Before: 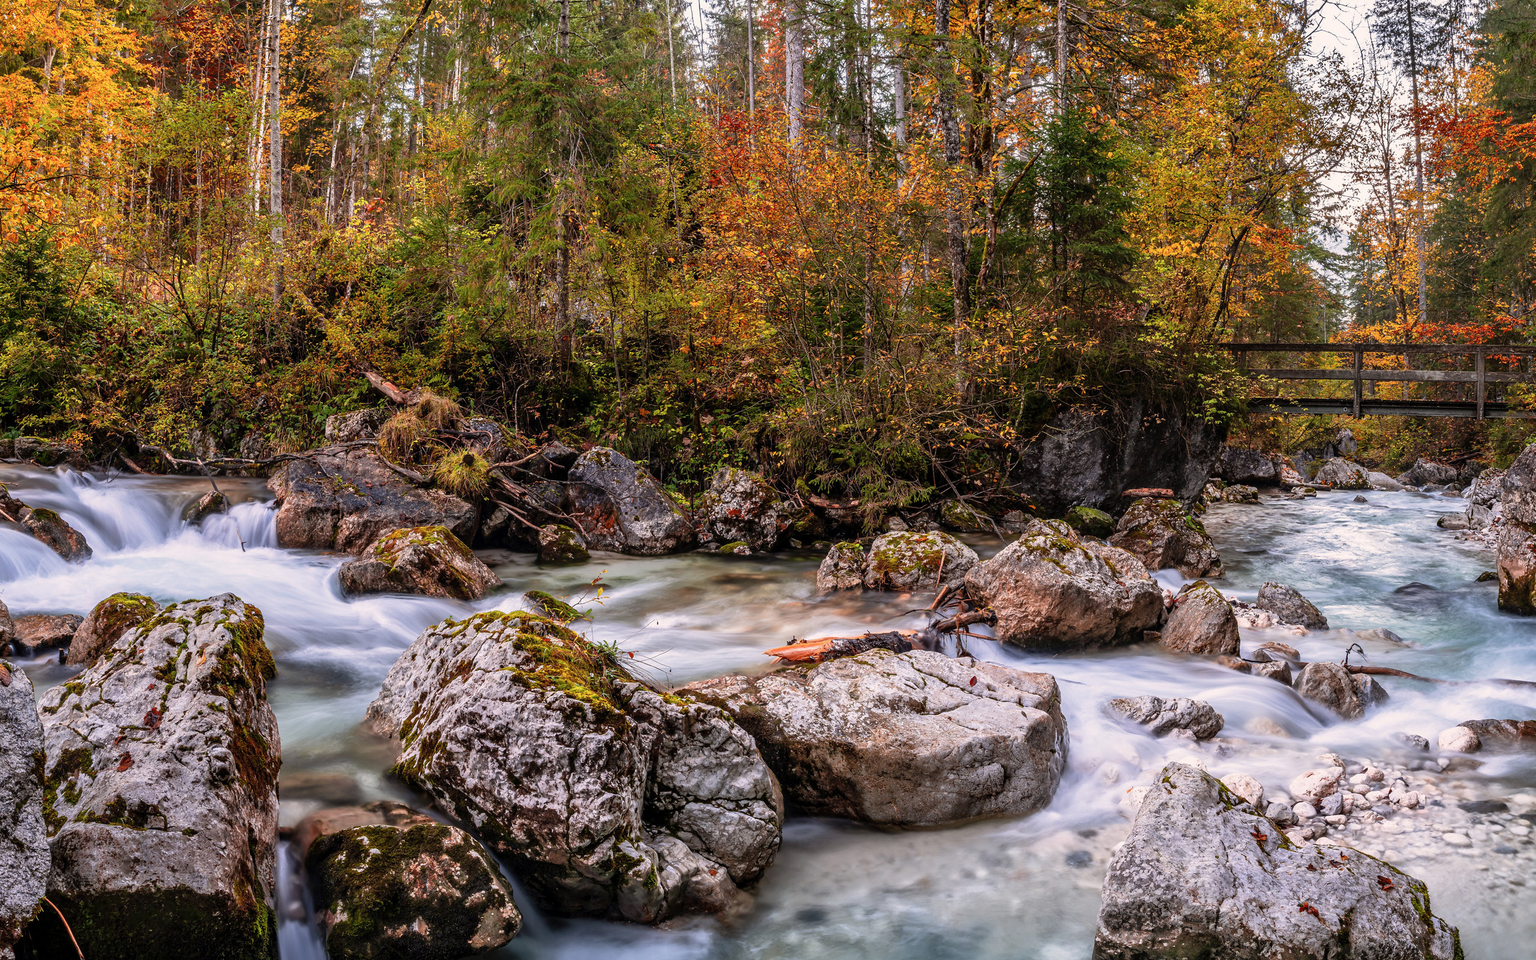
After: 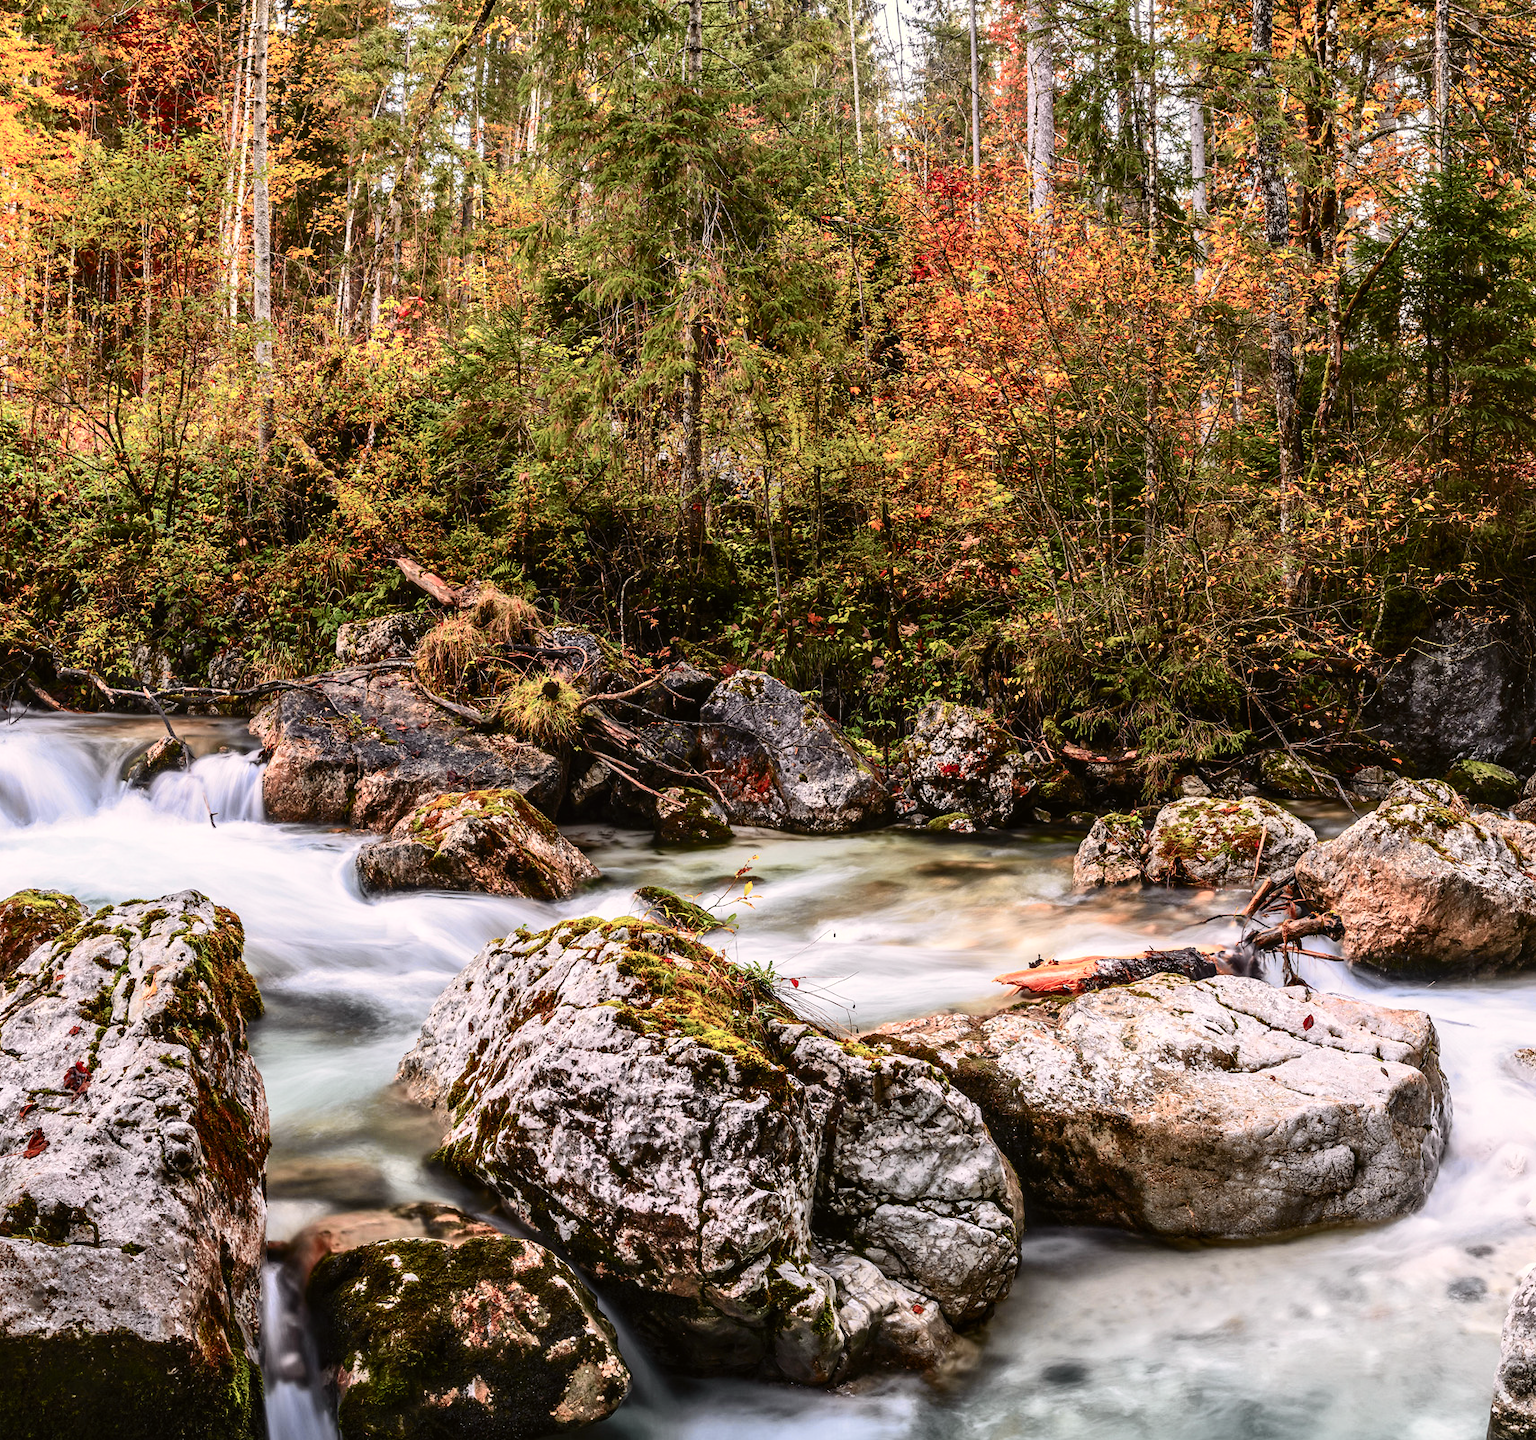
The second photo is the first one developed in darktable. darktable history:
tone curve: curves: ch0 [(0, 0.026) (0.184, 0.172) (0.391, 0.468) (0.446, 0.56) (0.605, 0.758) (0.831, 0.931) (0.992, 1)]; ch1 [(0, 0) (0.437, 0.447) (0.501, 0.502) (0.538, 0.539) (0.574, 0.589) (0.617, 0.64) (0.699, 0.749) (0.859, 0.919) (1, 1)]; ch2 [(0, 0) (0.33, 0.301) (0.421, 0.443) (0.447, 0.482) (0.499, 0.509) (0.538, 0.564) (0.585, 0.615) (0.664, 0.664) (1, 1)], color space Lab, independent channels, preserve colors none
crop and rotate: left 6.617%, right 26.717%
local contrast: highlights 100%, shadows 100%, detail 120%, midtone range 0.2
